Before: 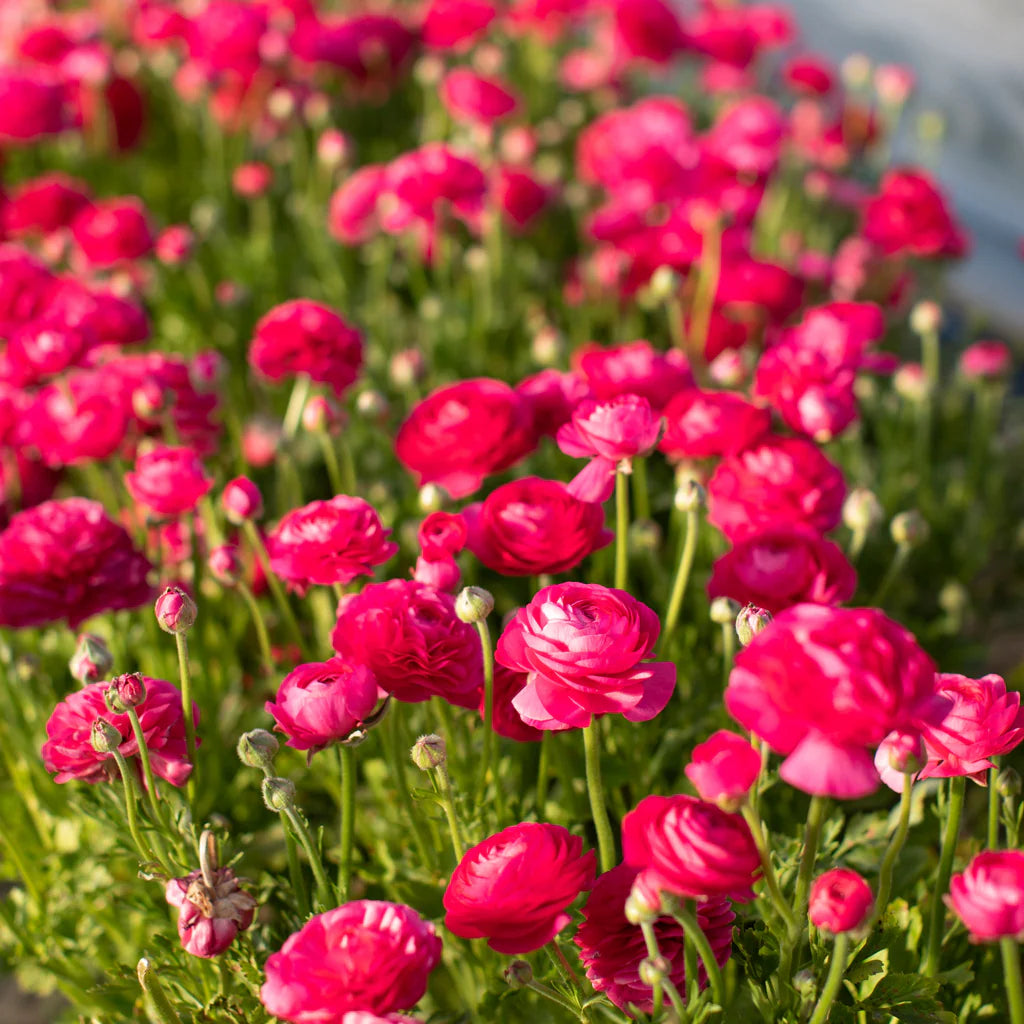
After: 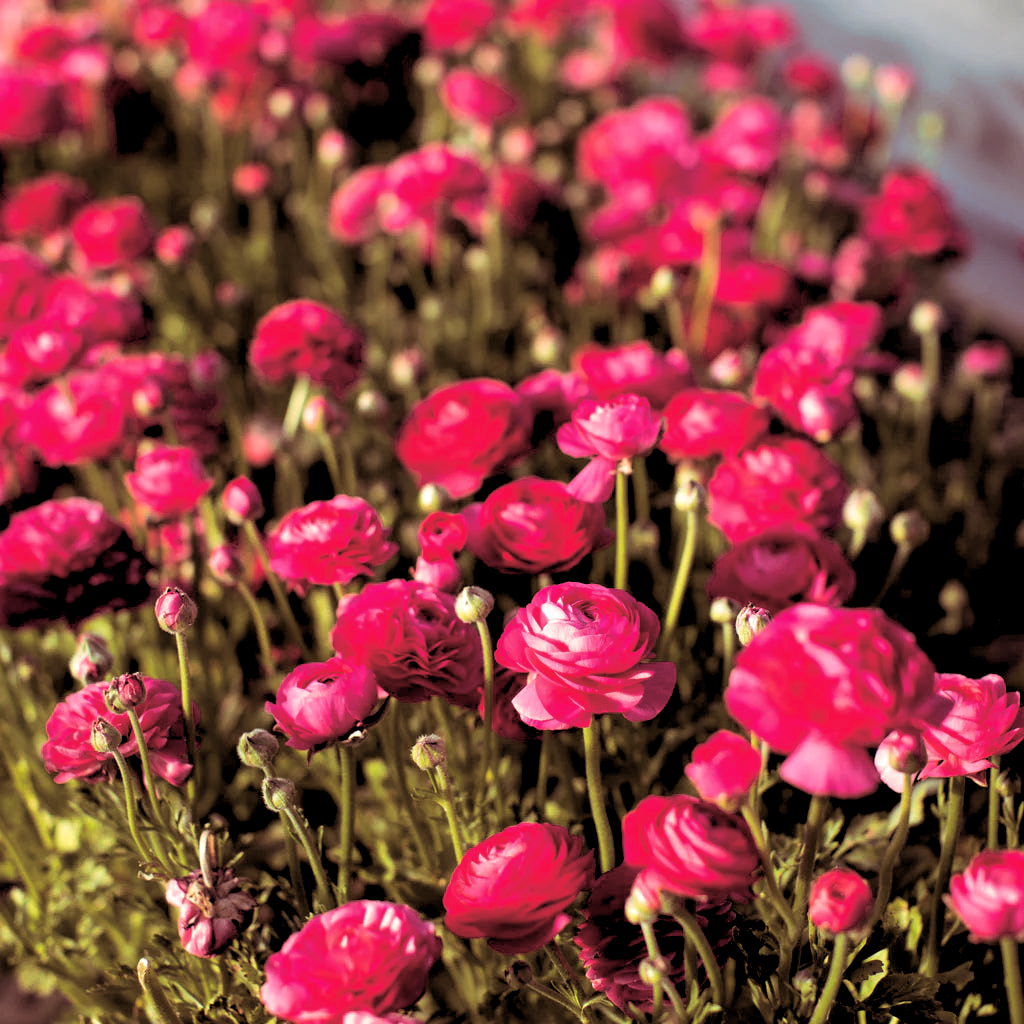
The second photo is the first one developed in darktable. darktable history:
split-toning: on, module defaults
rgb levels: levels [[0.034, 0.472, 0.904], [0, 0.5, 1], [0, 0.5, 1]]
